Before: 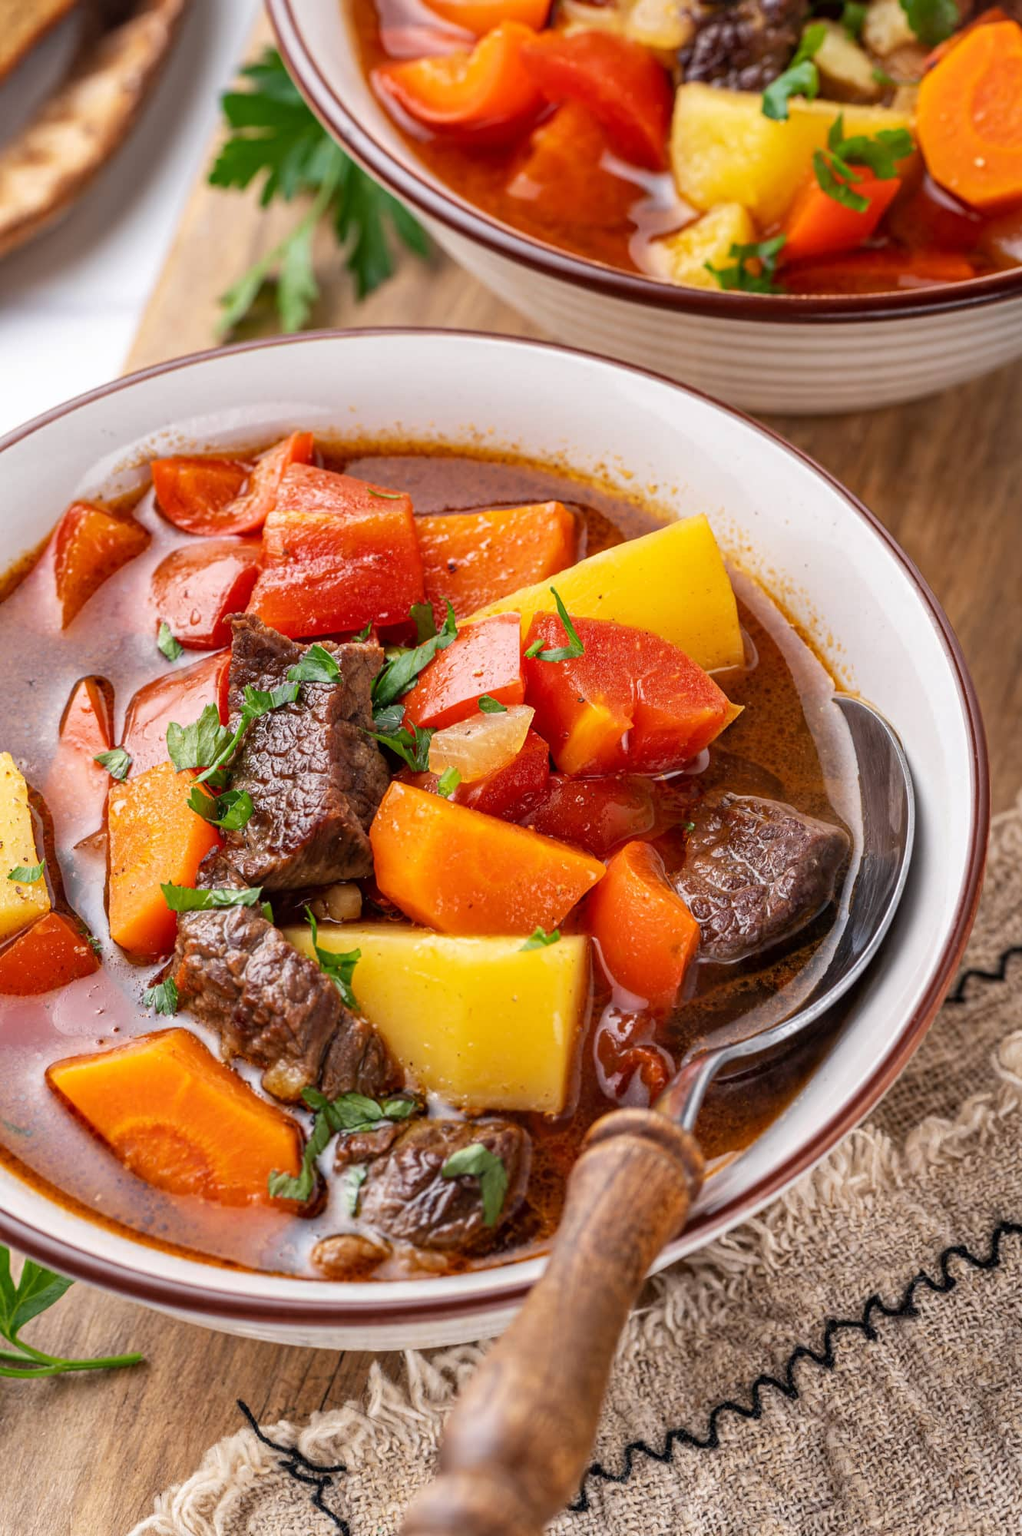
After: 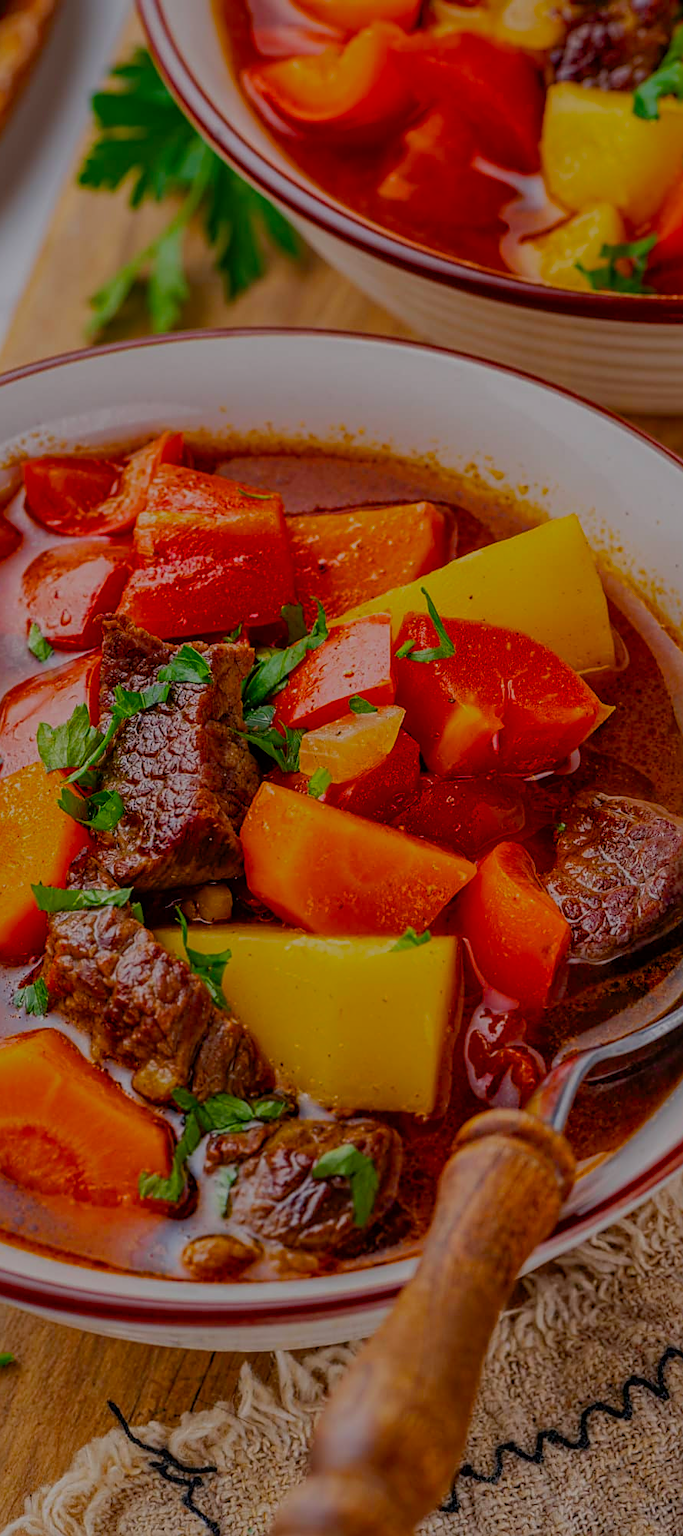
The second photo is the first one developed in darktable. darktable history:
shadows and highlights: on, module defaults
crop and rotate: left 12.7%, right 20.412%
color correction: highlights b* 0.008, saturation 1.34
sharpen: on, module defaults
exposure: exposure -0.414 EV, compensate exposure bias true, compensate highlight preservation false
local contrast: detail 109%
color balance rgb: shadows lift › chroma 1.003%, shadows lift › hue 241.88°, linear chroma grading › global chroma 15.198%, perceptual saturation grading › global saturation 20%, perceptual saturation grading › highlights -25.691%, perceptual saturation grading › shadows 25.576%
